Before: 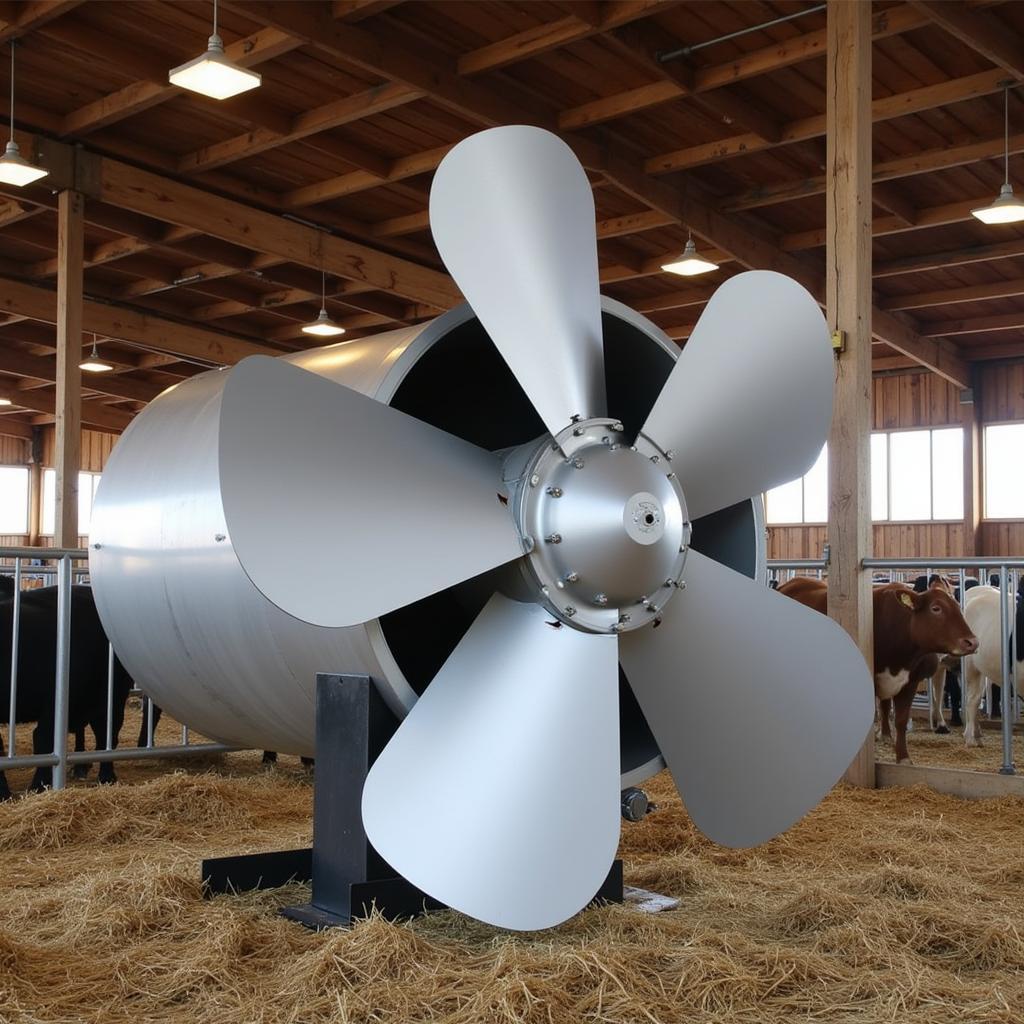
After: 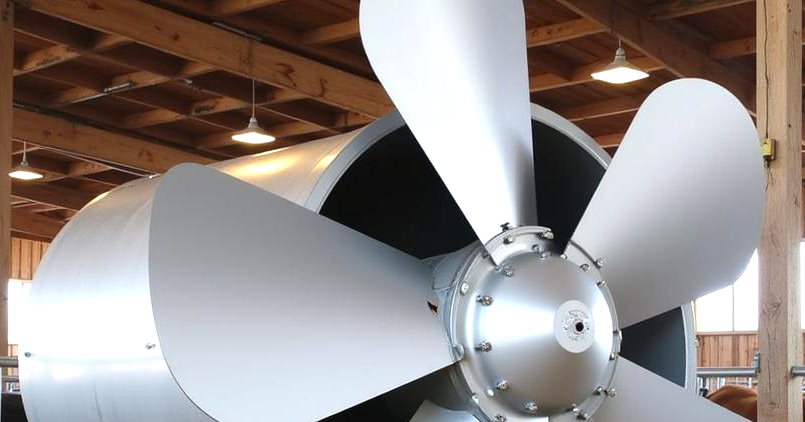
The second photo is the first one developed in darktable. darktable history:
exposure: black level correction 0, exposure 0.704 EV, compensate exposure bias true, compensate highlight preservation false
crop: left 6.934%, top 18.804%, right 14.423%, bottom 39.979%
